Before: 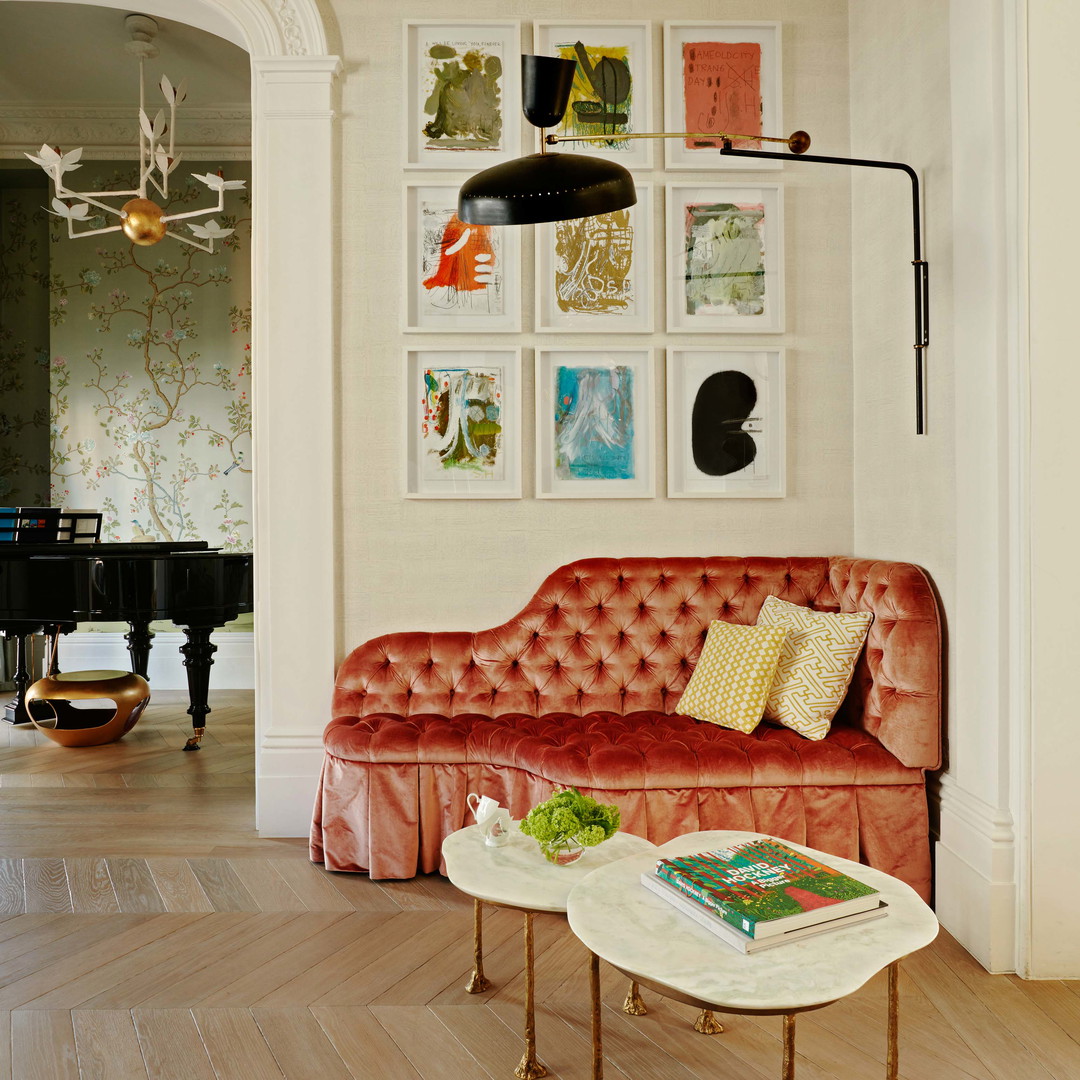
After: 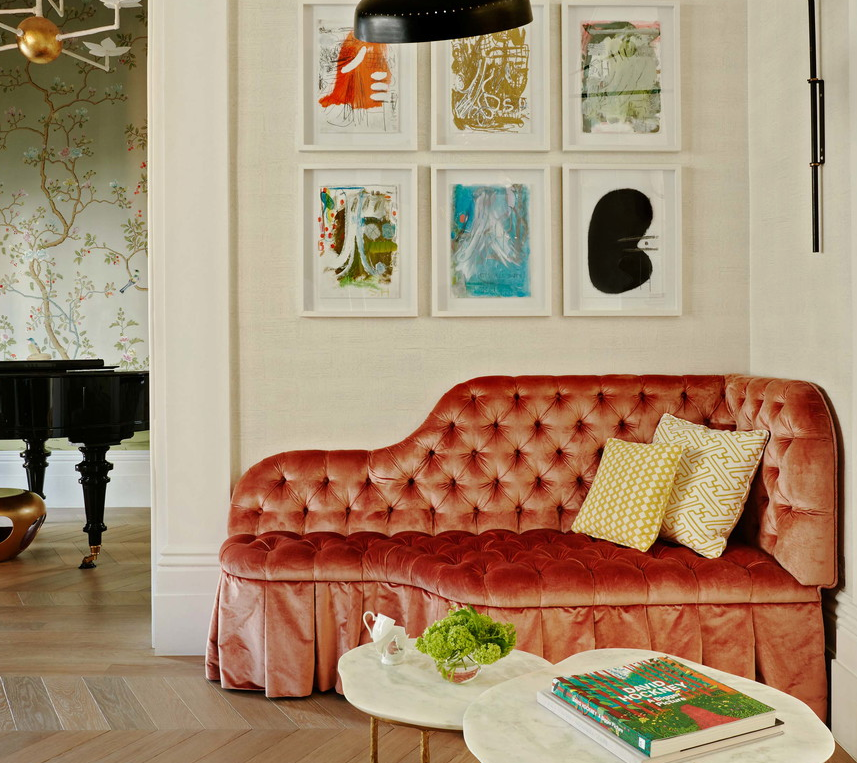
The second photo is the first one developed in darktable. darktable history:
crop: left 9.712%, top 16.928%, right 10.845%, bottom 12.332%
exposure: exposure -0.048 EV, compensate highlight preservation false
